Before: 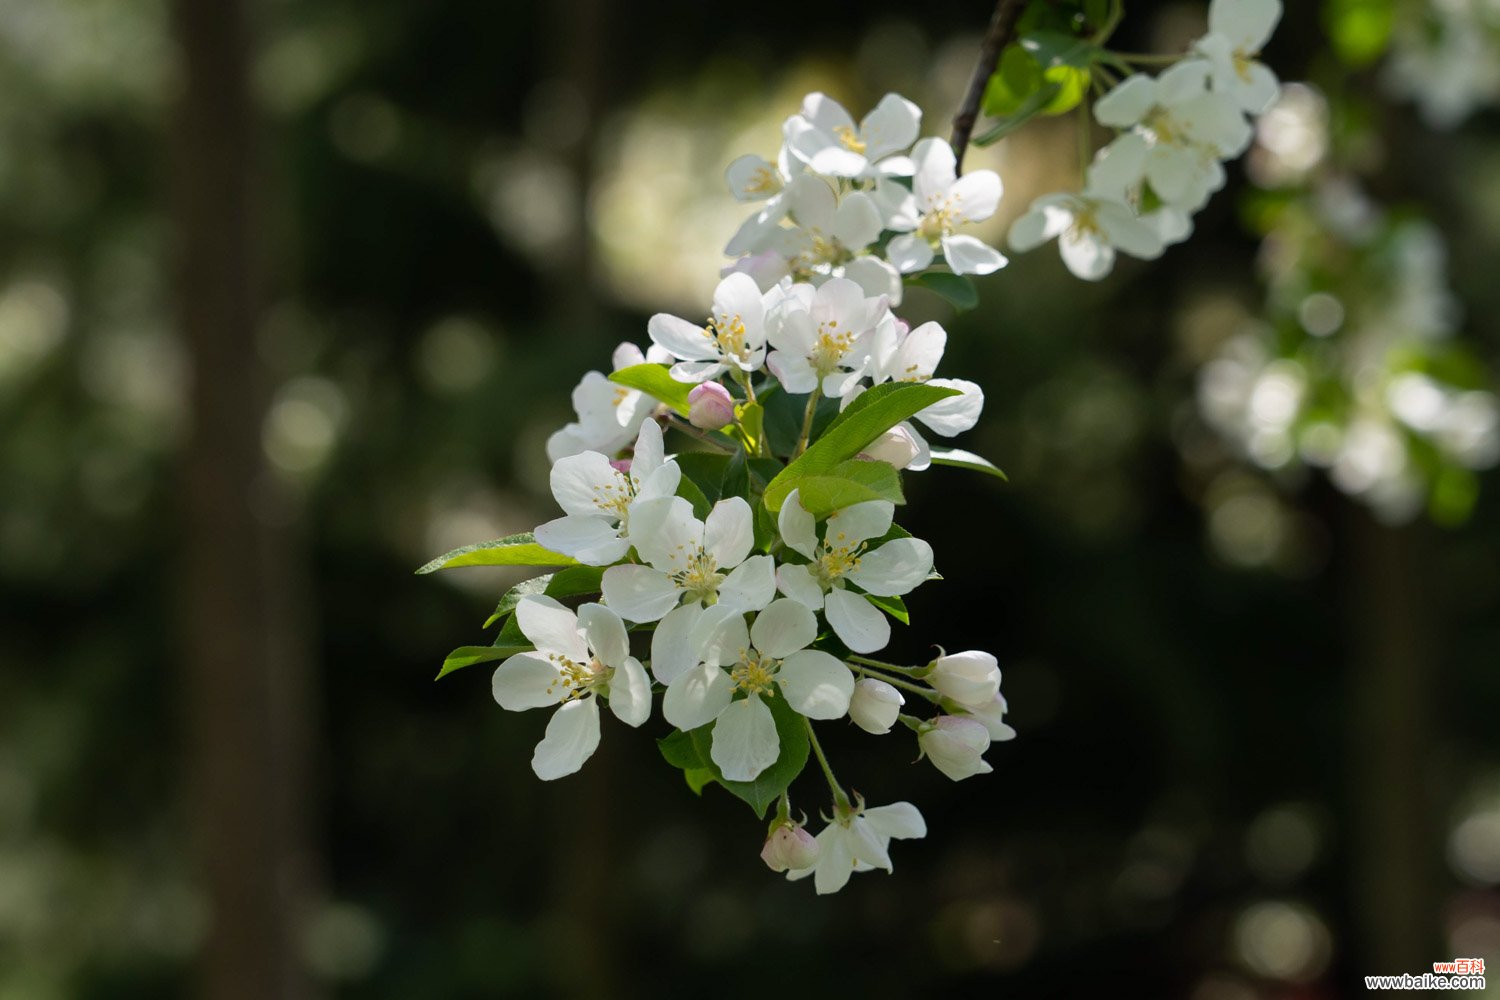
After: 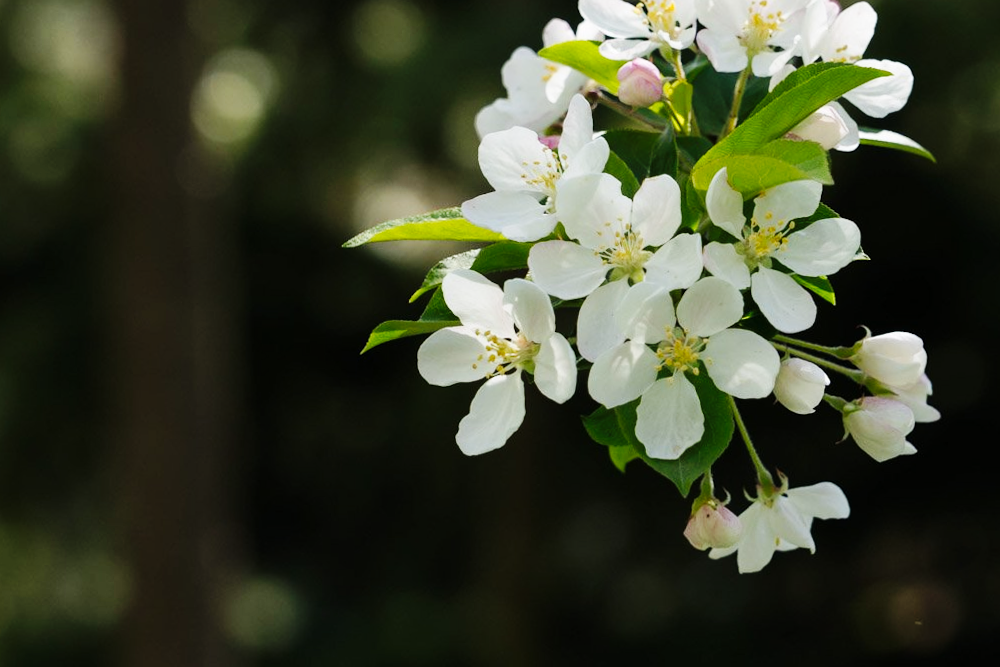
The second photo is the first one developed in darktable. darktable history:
base curve: curves: ch0 [(0, 0) (0.032, 0.025) (0.121, 0.166) (0.206, 0.329) (0.605, 0.79) (1, 1)], preserve colors none
contrast brightness saturation: saturation -0.05
crop and rotate: angle -0.82°, left 3.85%, top 31.828%, right 27.992%
